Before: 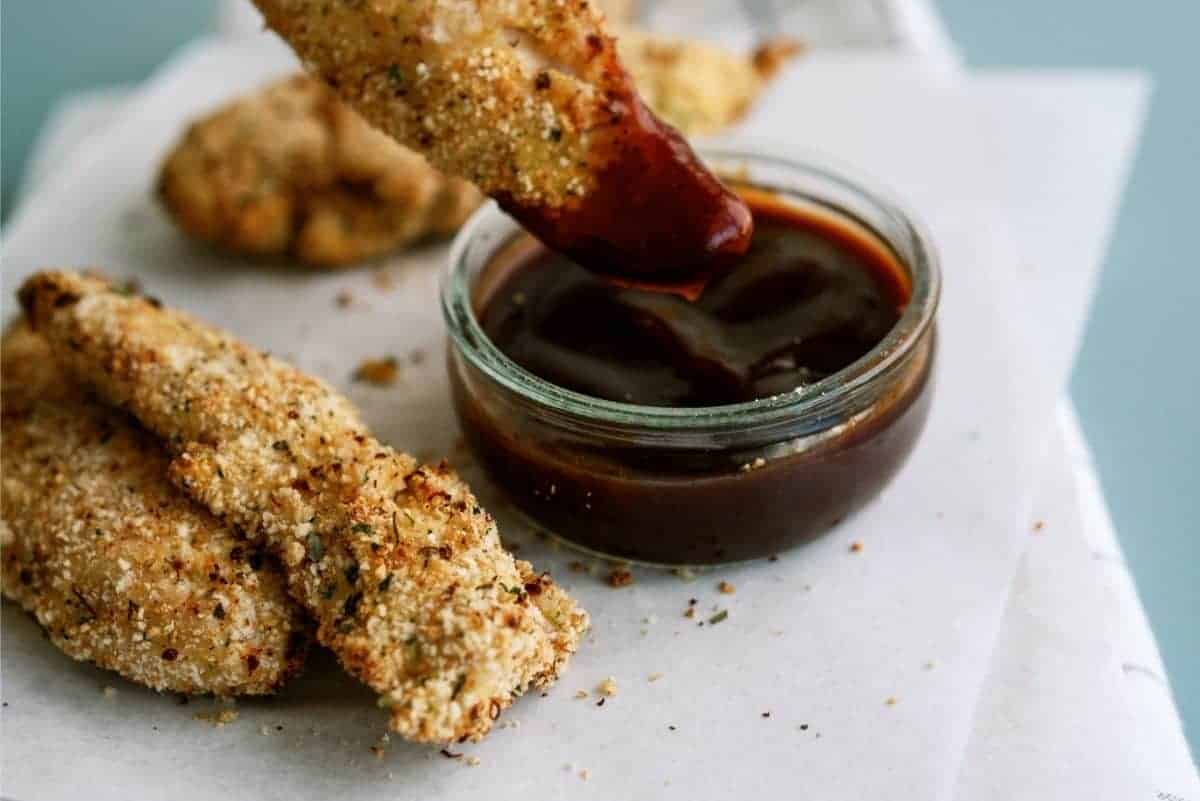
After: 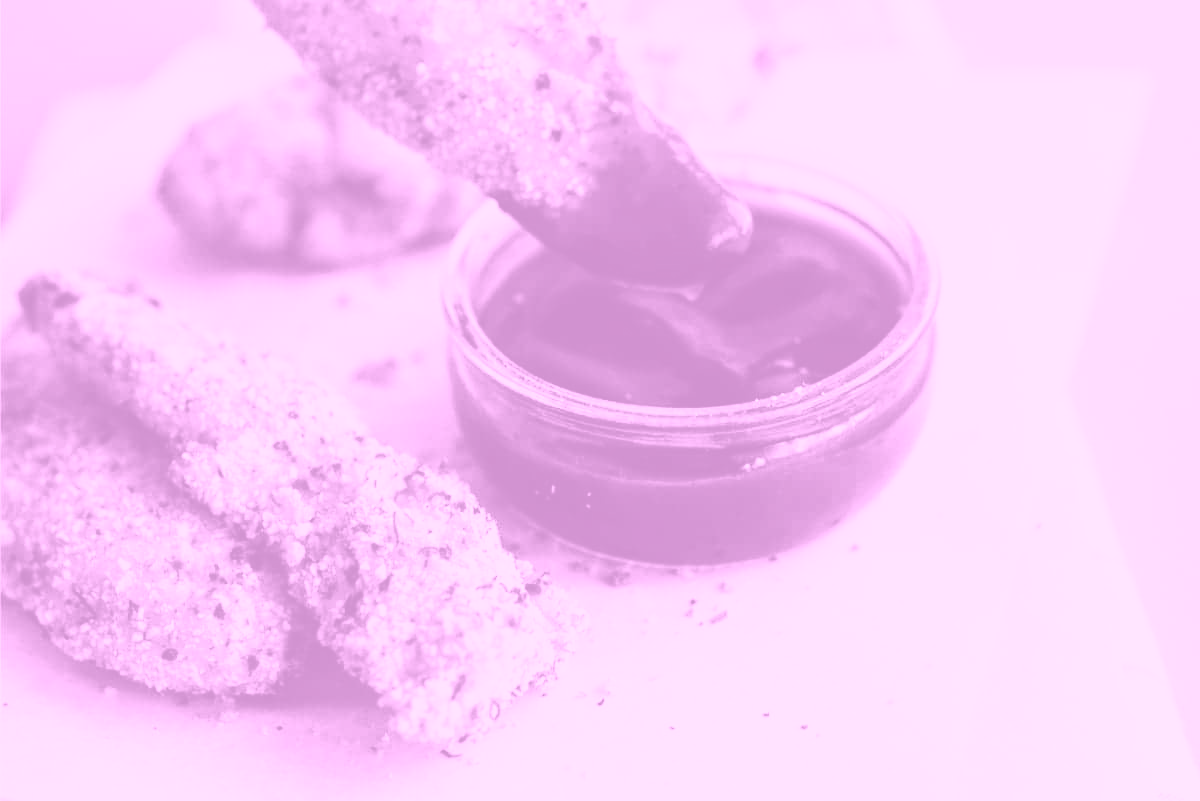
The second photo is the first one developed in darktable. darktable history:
base curve: curves: ch0 [(0, 0) (0.028, 0.03) (0.121, 0.232) (0.46, 0.748) (0.859, 0.968) (1, 1)], preserve colors none
colorize: hue 331.2°, saturation 75%, source mix 30.28%, lightness 70.52%, version 1
